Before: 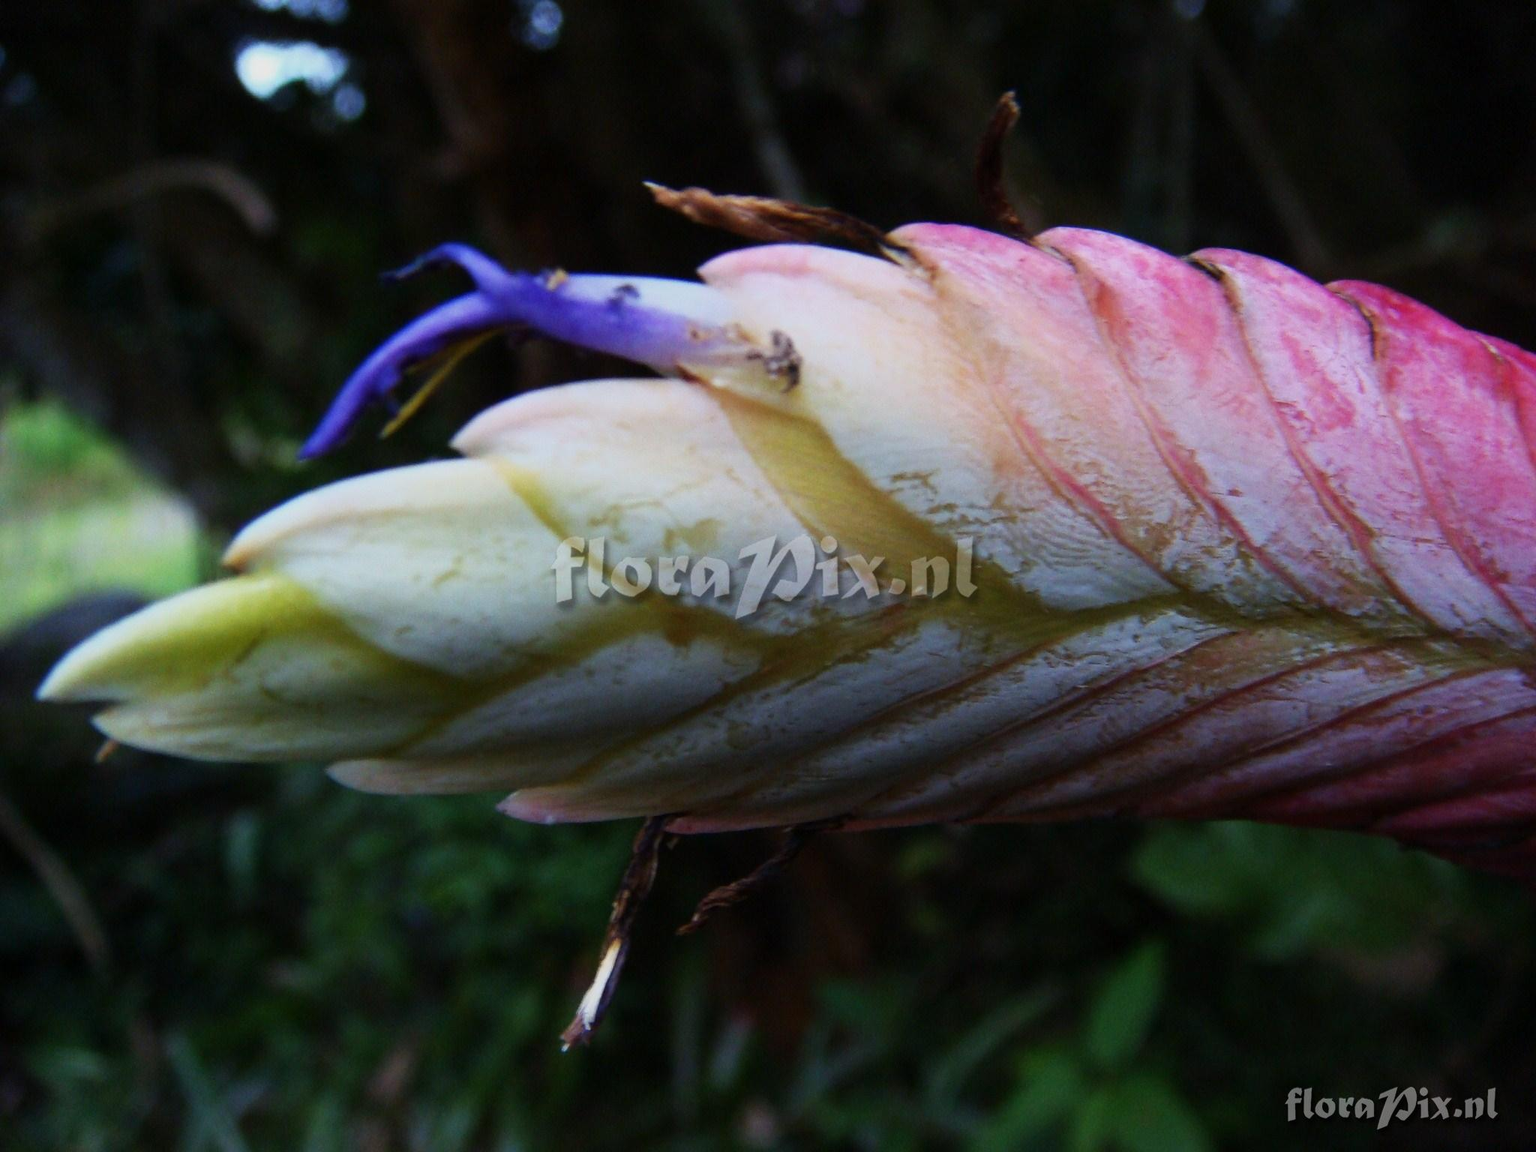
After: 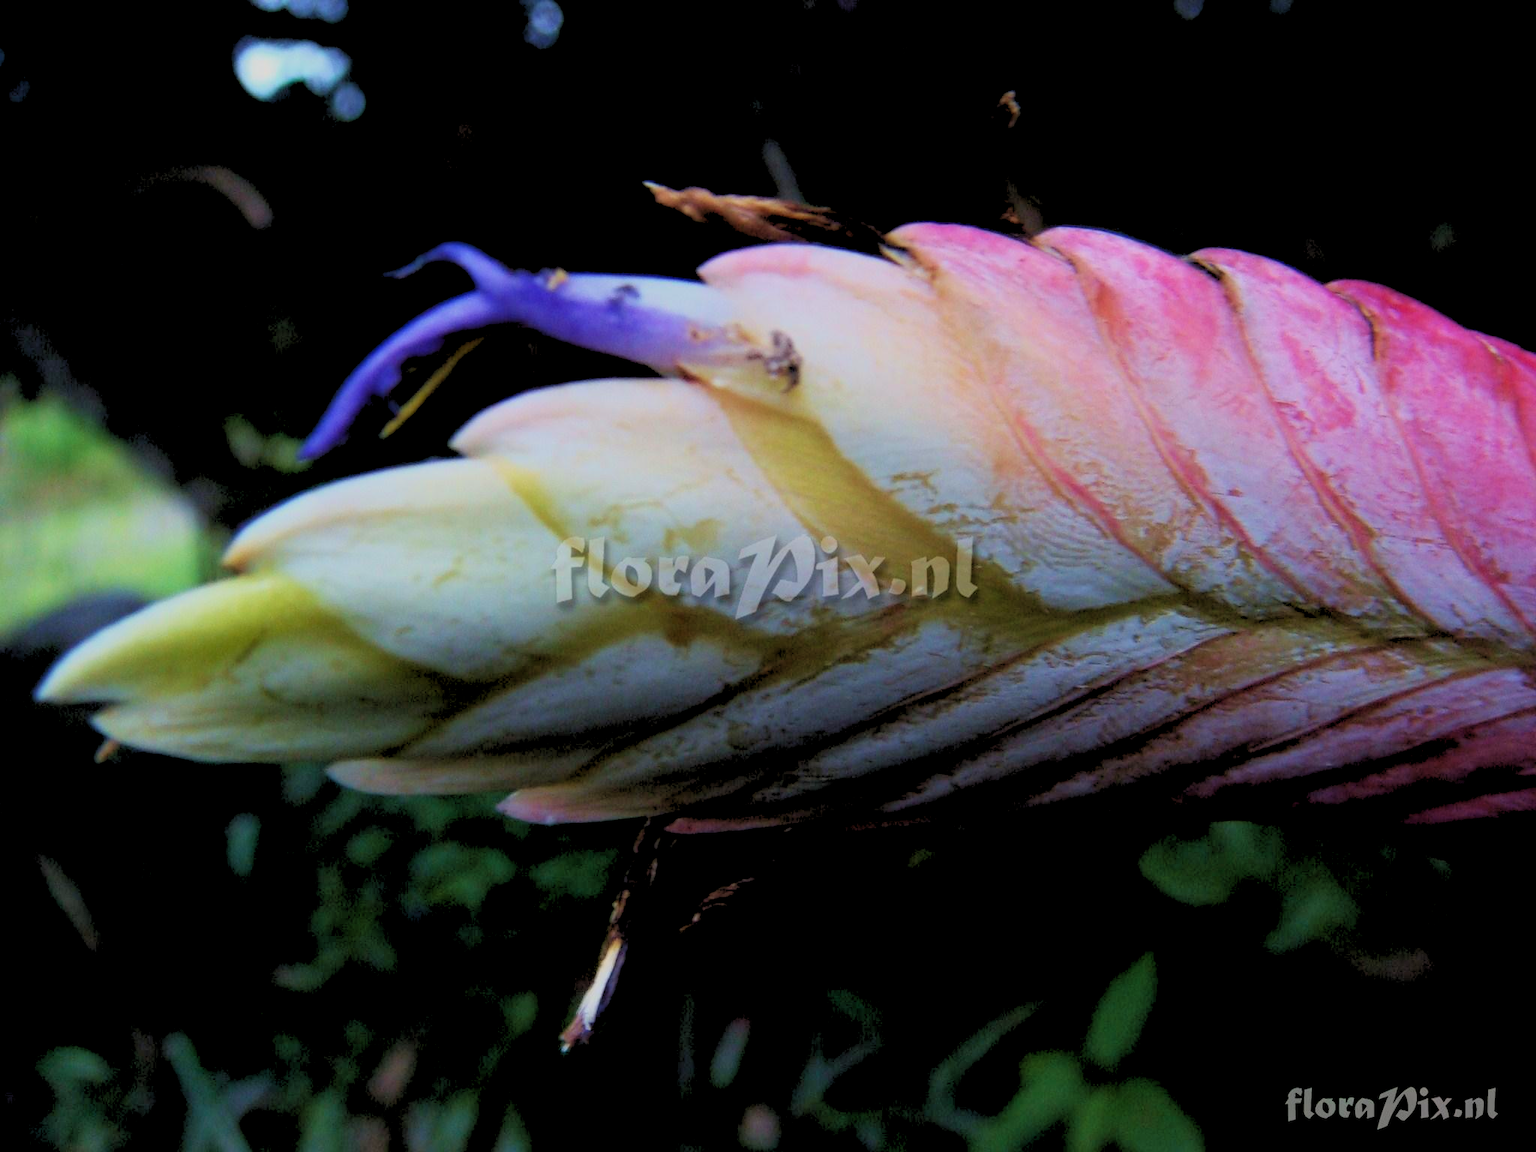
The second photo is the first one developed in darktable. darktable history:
velvia: on, module defaults
rgb levels: preserve colors sum RGB, levels [[0.038, 0.433, 0.934], [0, 0.5, 1], [0, 0.5, 1]]
